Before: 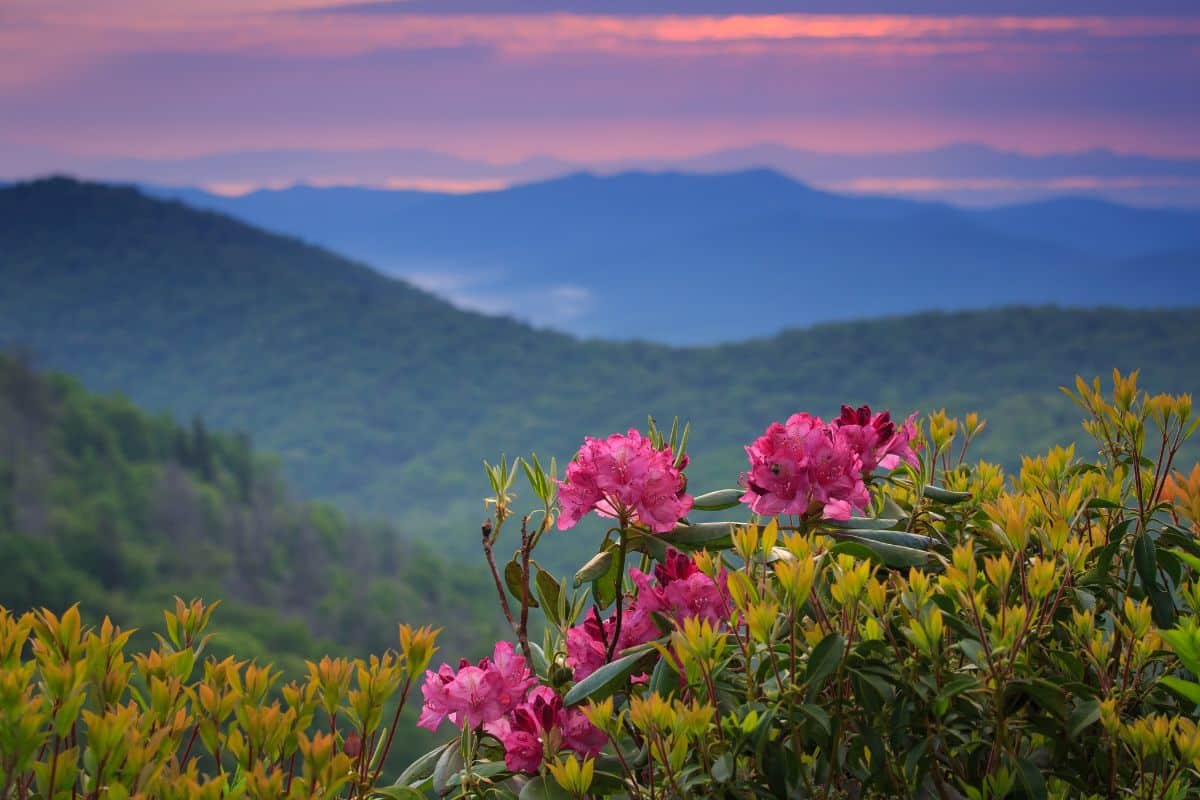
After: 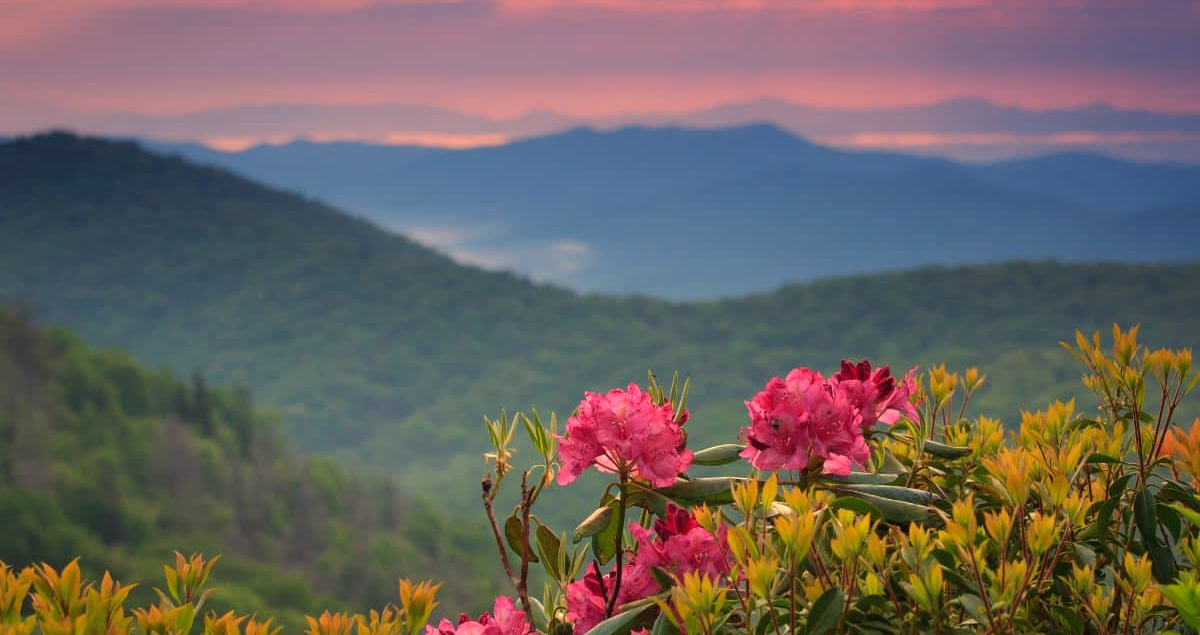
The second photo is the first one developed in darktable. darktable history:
crop and rotate: top 5.667%, bottom 14.937%
white balance: red 1.123, blue 0.83
